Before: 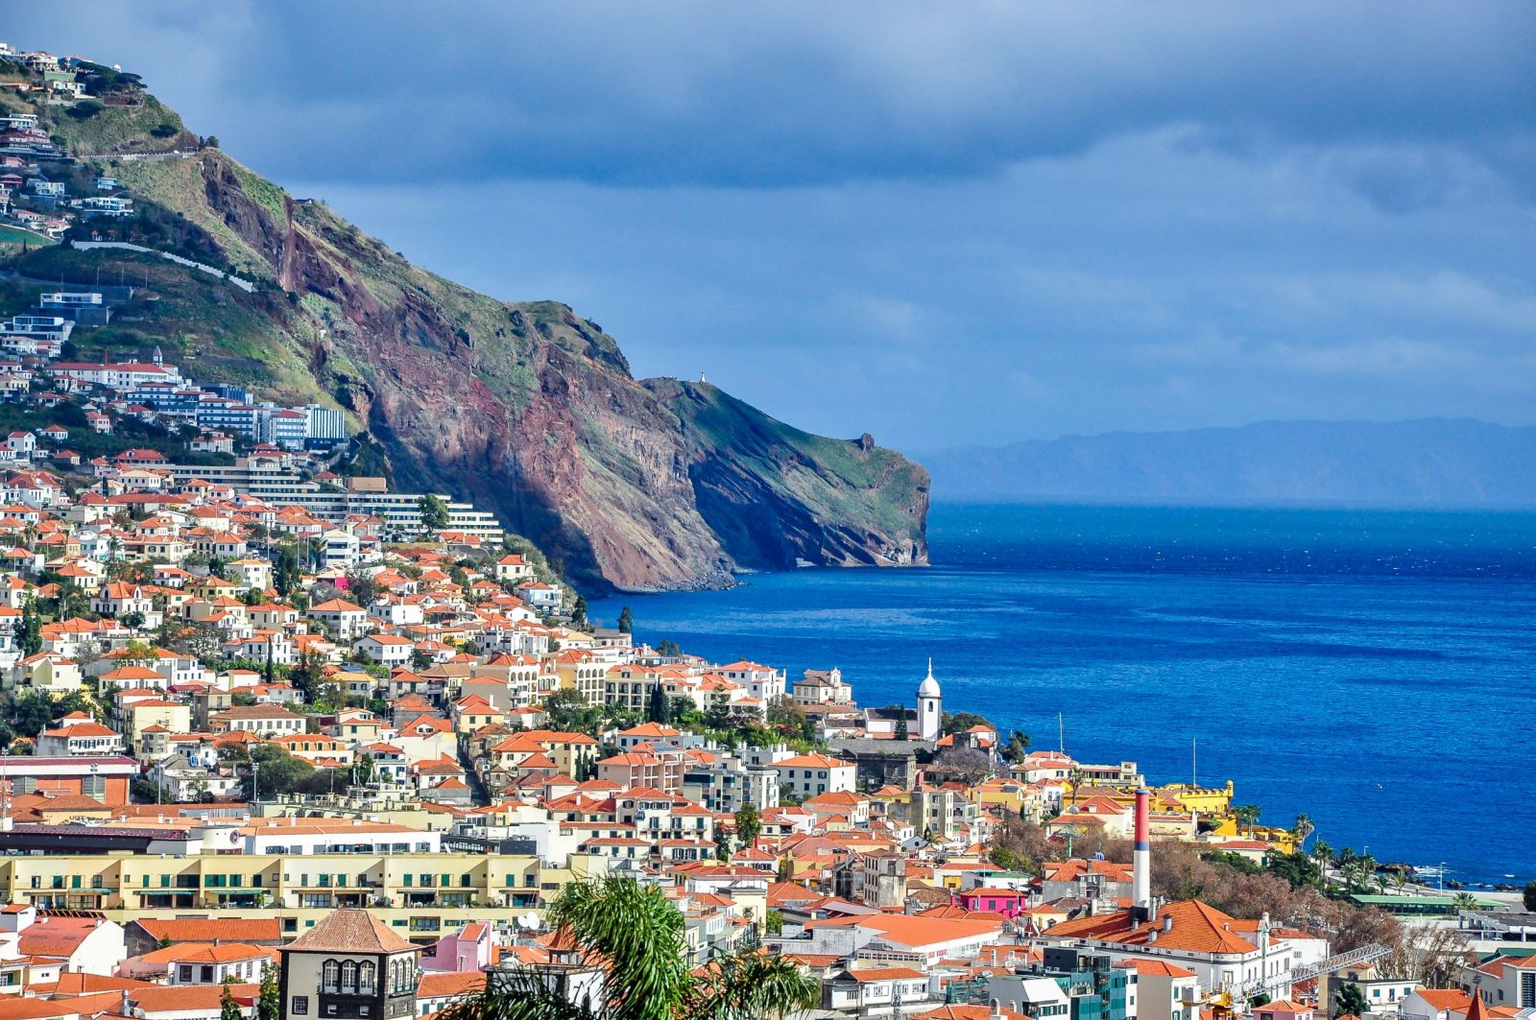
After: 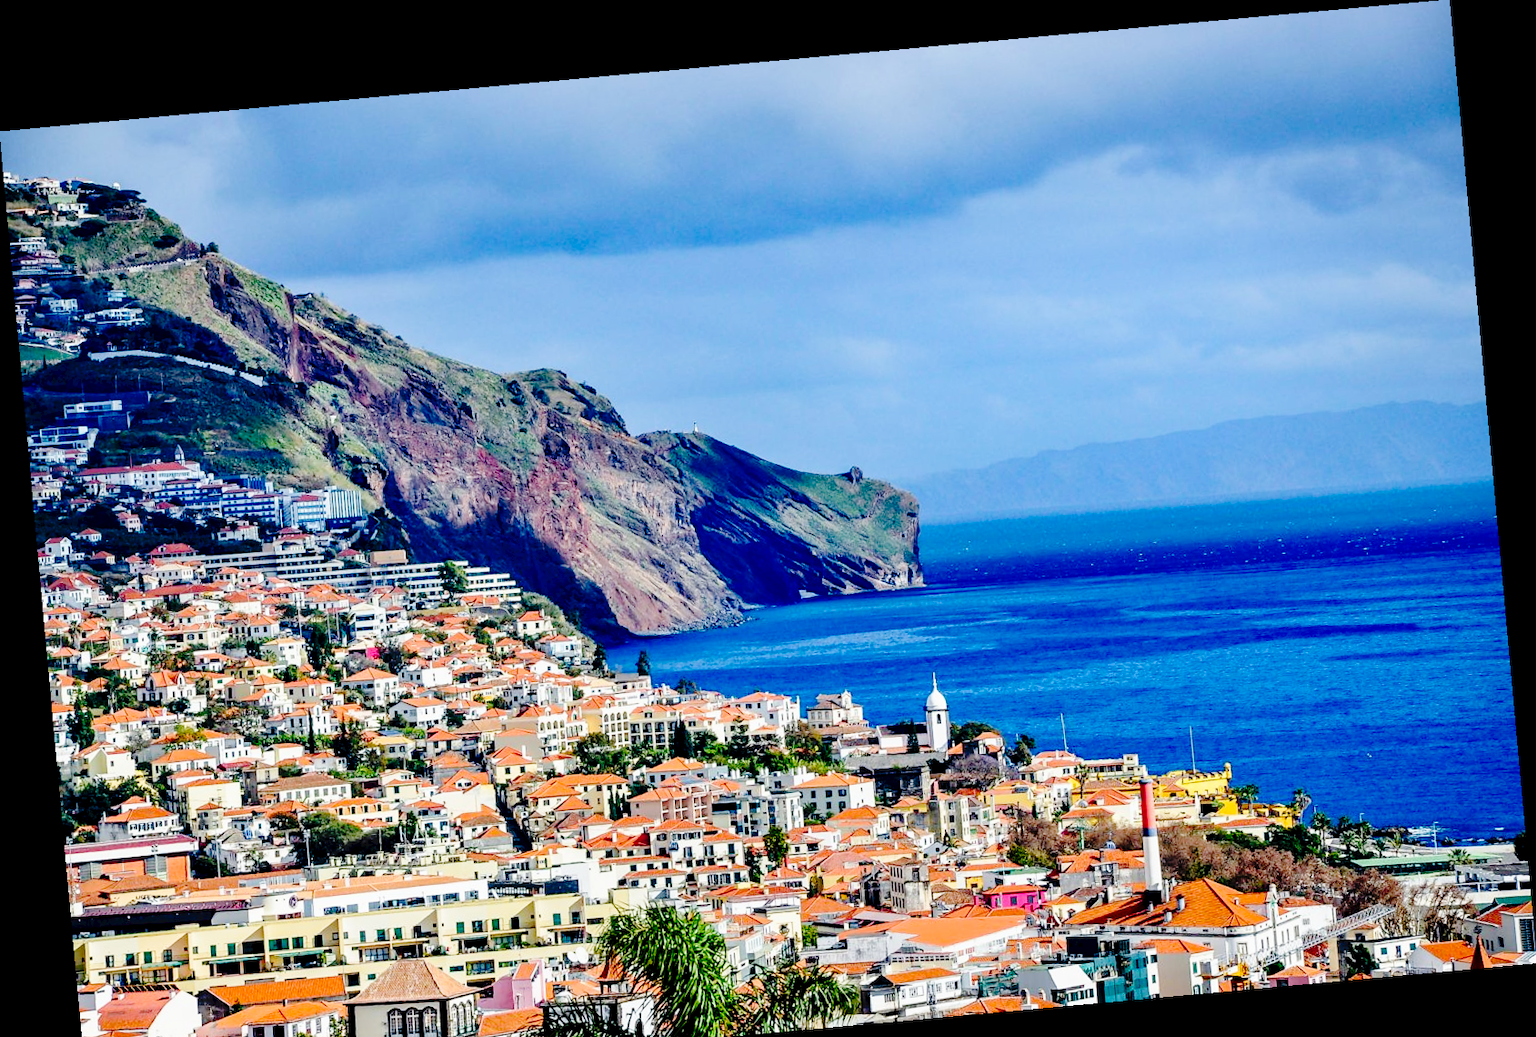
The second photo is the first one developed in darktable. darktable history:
exposure: black level correction 0.029, exposure -0.073 EV, compensate highlight preservation false
rotate and perspective: rotation -5.2°, automatic cropping off
crop and rotate: top 0%, bottom 5.097%
tone curve: curves: ch0 [(0, 0) (0.003, 0.03) (0.011, 0.03) (0.025, 0.033) (0.044, 0.035) (0.069, 0.04) (0.1, 0.046) (0.136, 0.052) (0.177, 0.08) (0.224, 0.121) (0.277, 0.225) (0.335, 0.343) (0.399, 0.456) (0.468, 0.555) (0.543, 0.647) (0.623, 0.732) (0.709, 0.808) (0.801, 0.886) (0.898, 0.947) (1, 1)], preserve colors none
shadows and highlights: shadows -24.28, highlights 49.77, soften with gaussian
